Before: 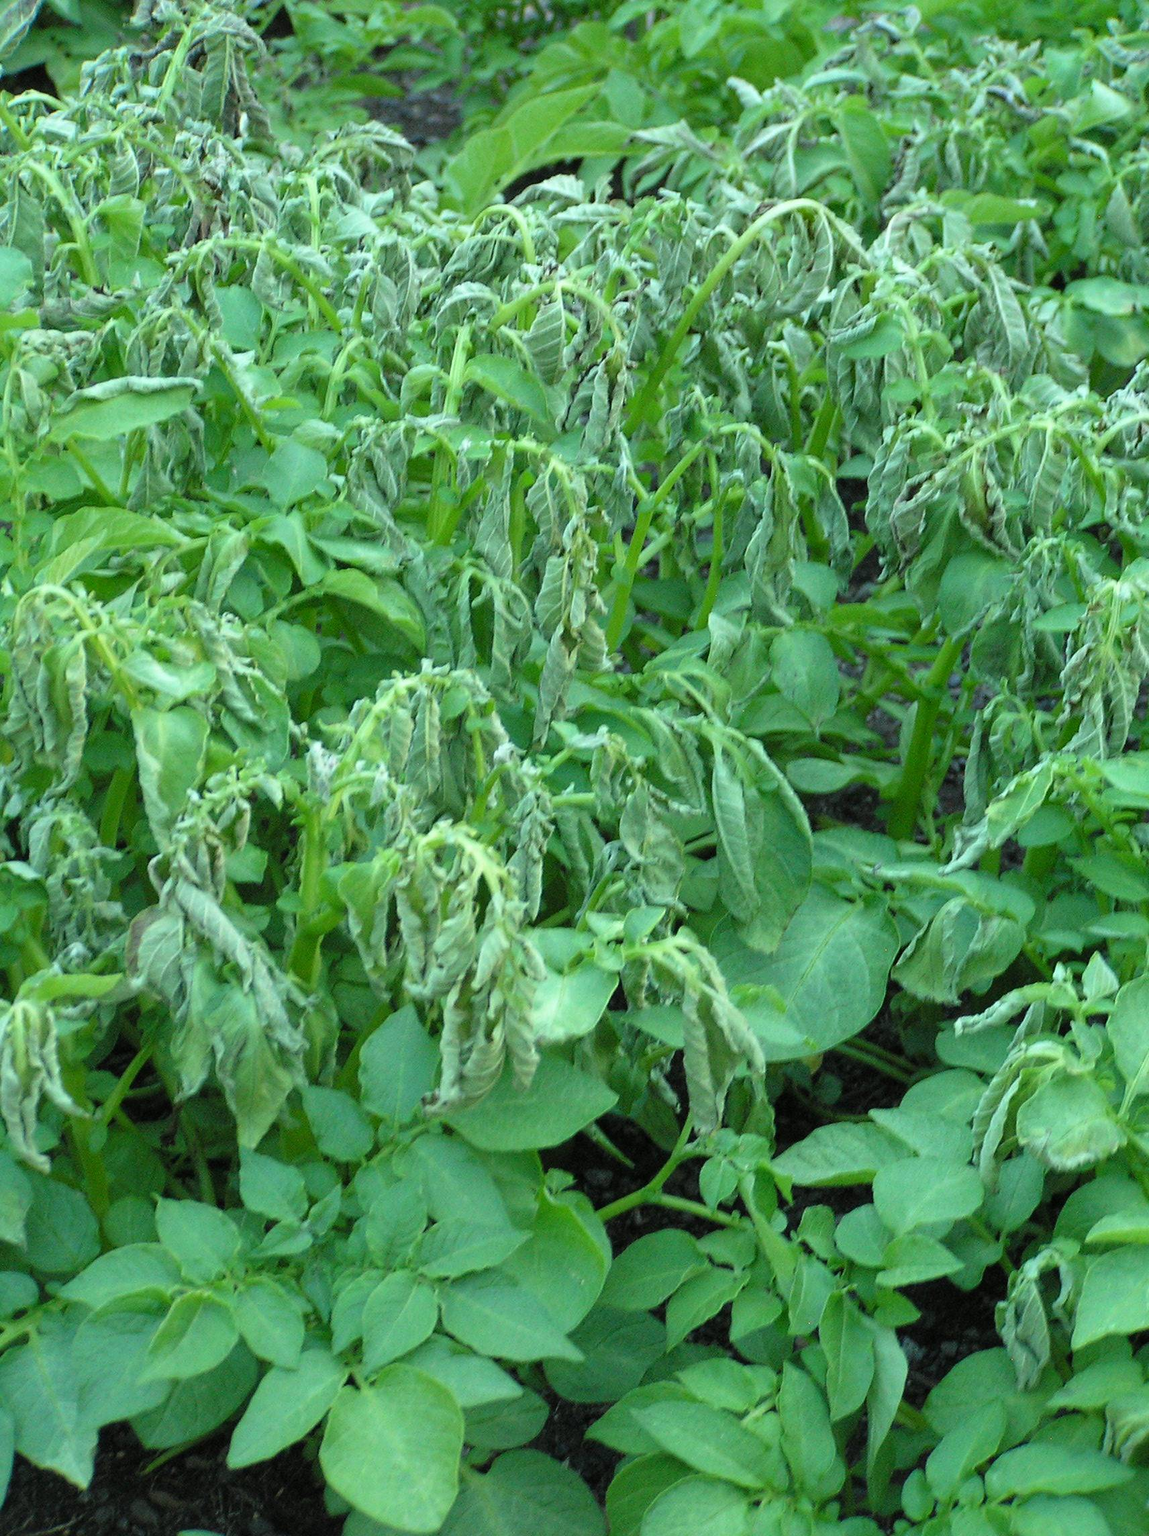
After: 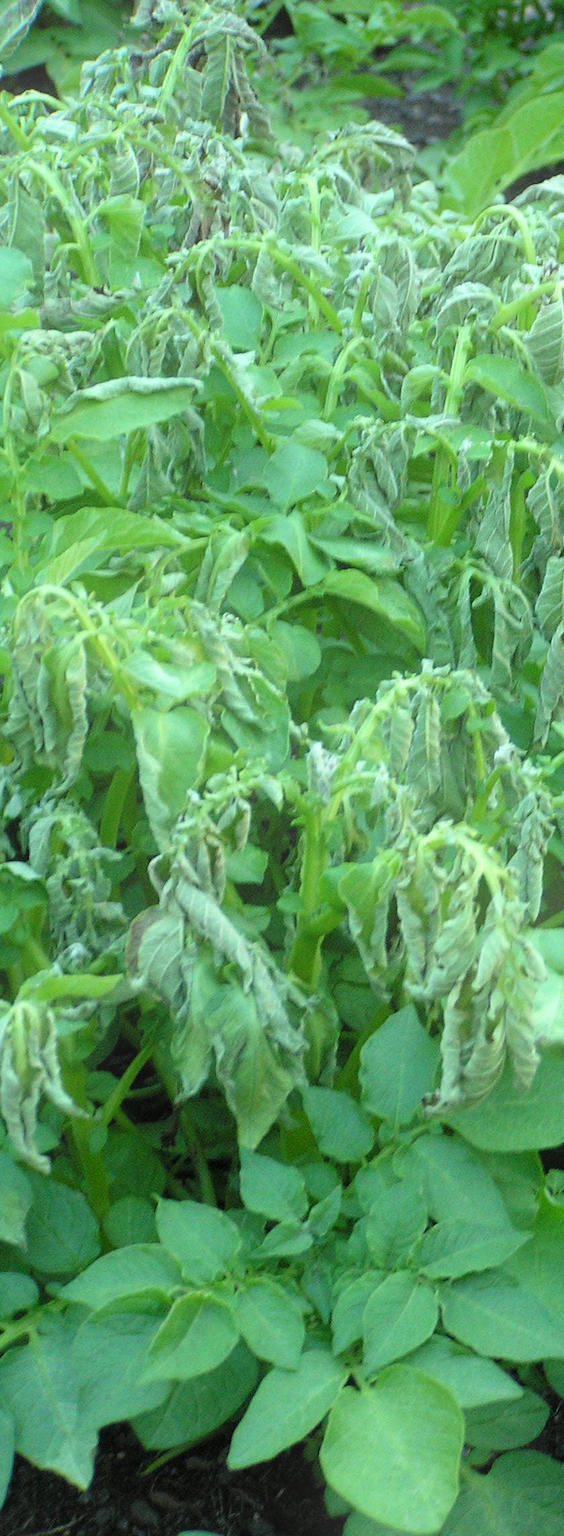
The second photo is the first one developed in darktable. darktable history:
crop and rotate: left 0%, top 0%, right 50.845%
bloom: on, module defaults
